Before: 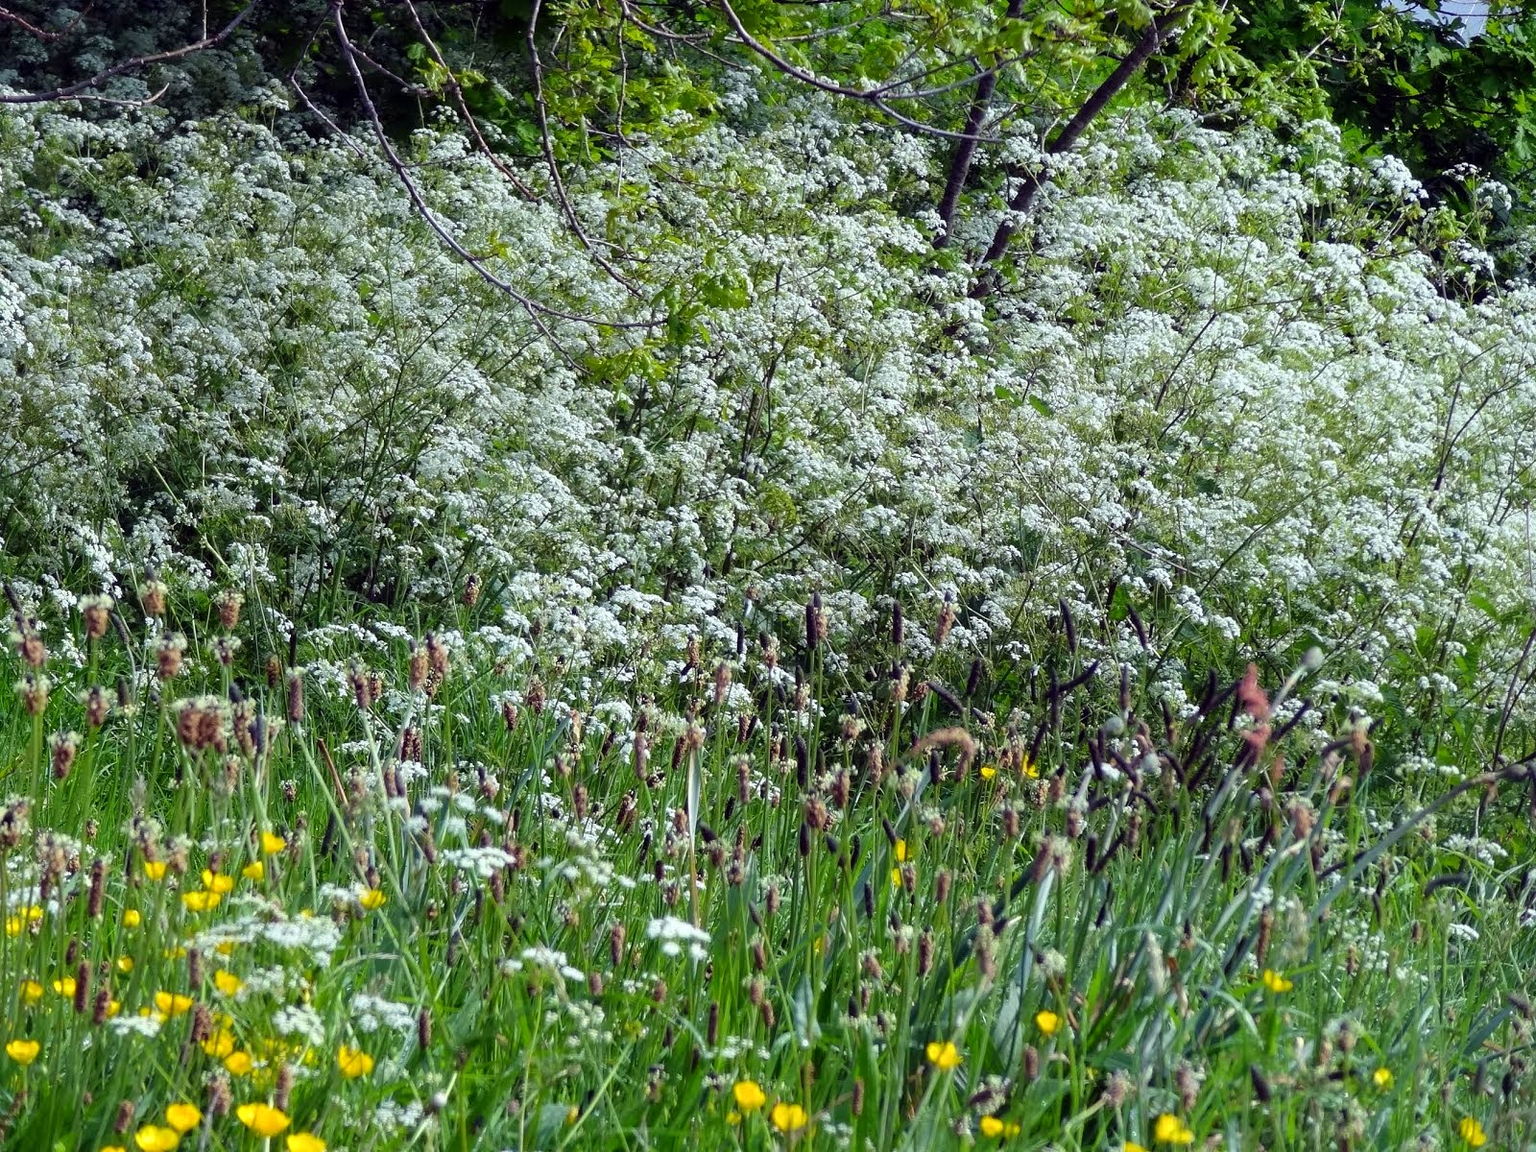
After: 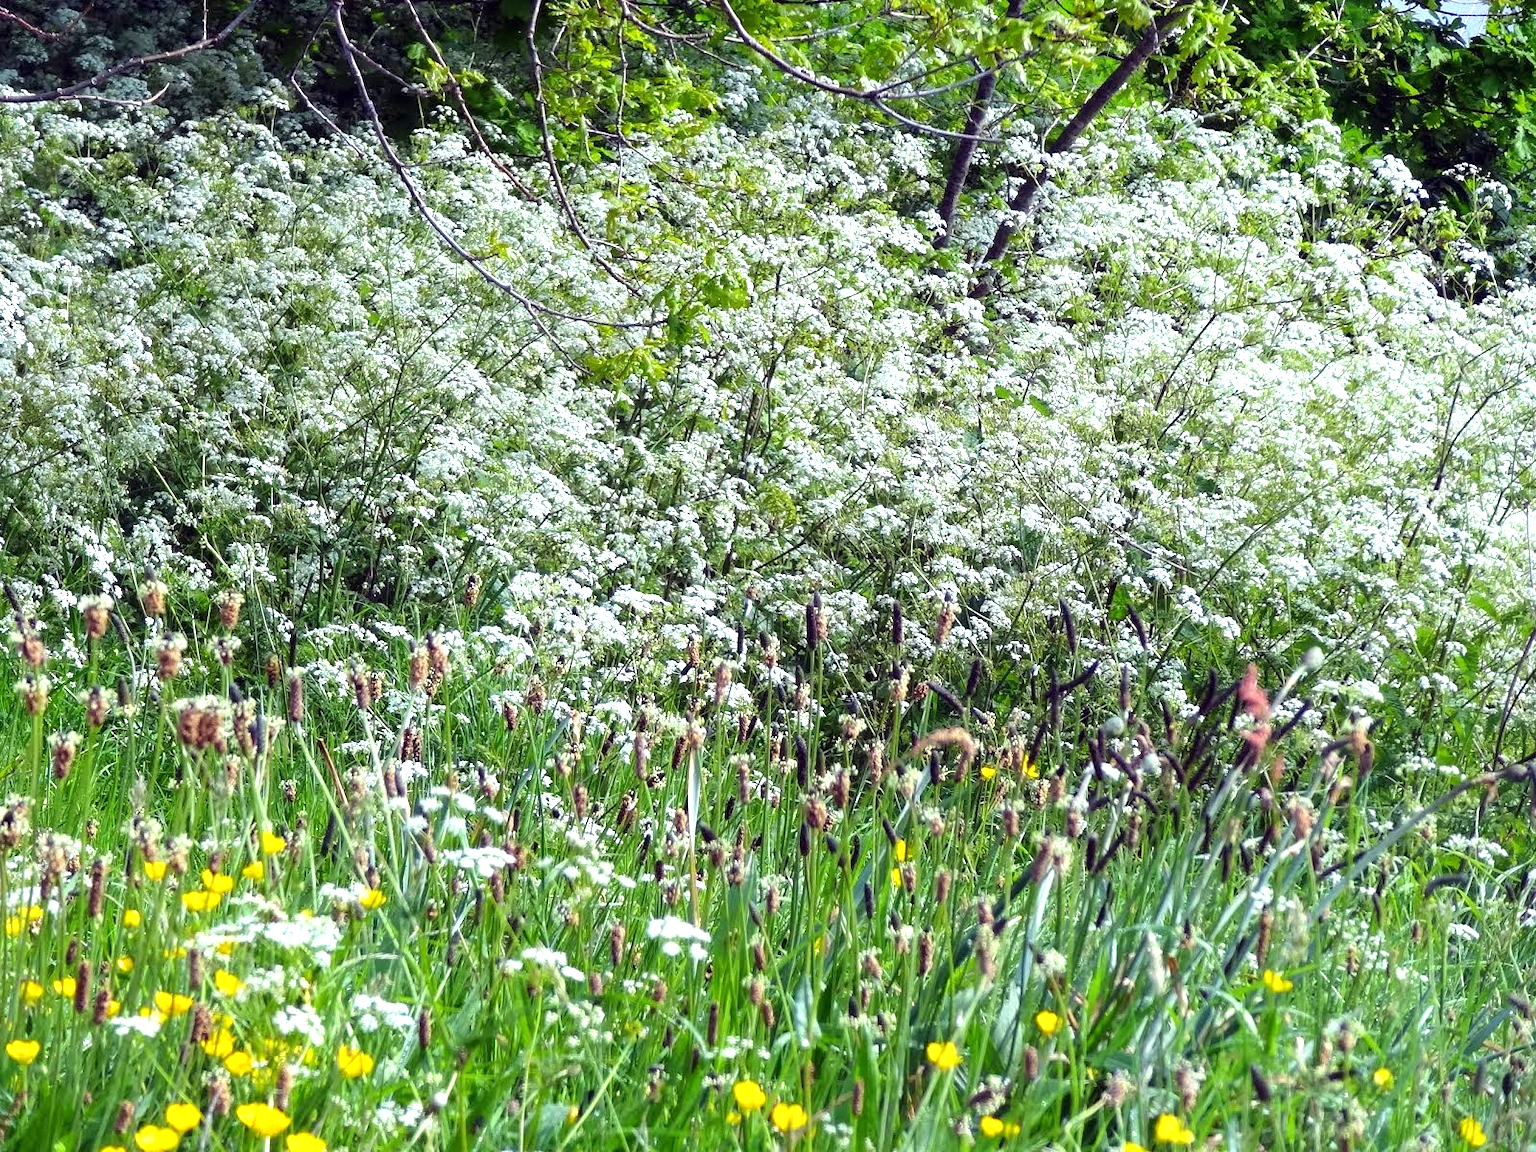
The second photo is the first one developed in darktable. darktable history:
exposure: black level correction 0, exposure 0.874 EV, compensate highlight preservation false
